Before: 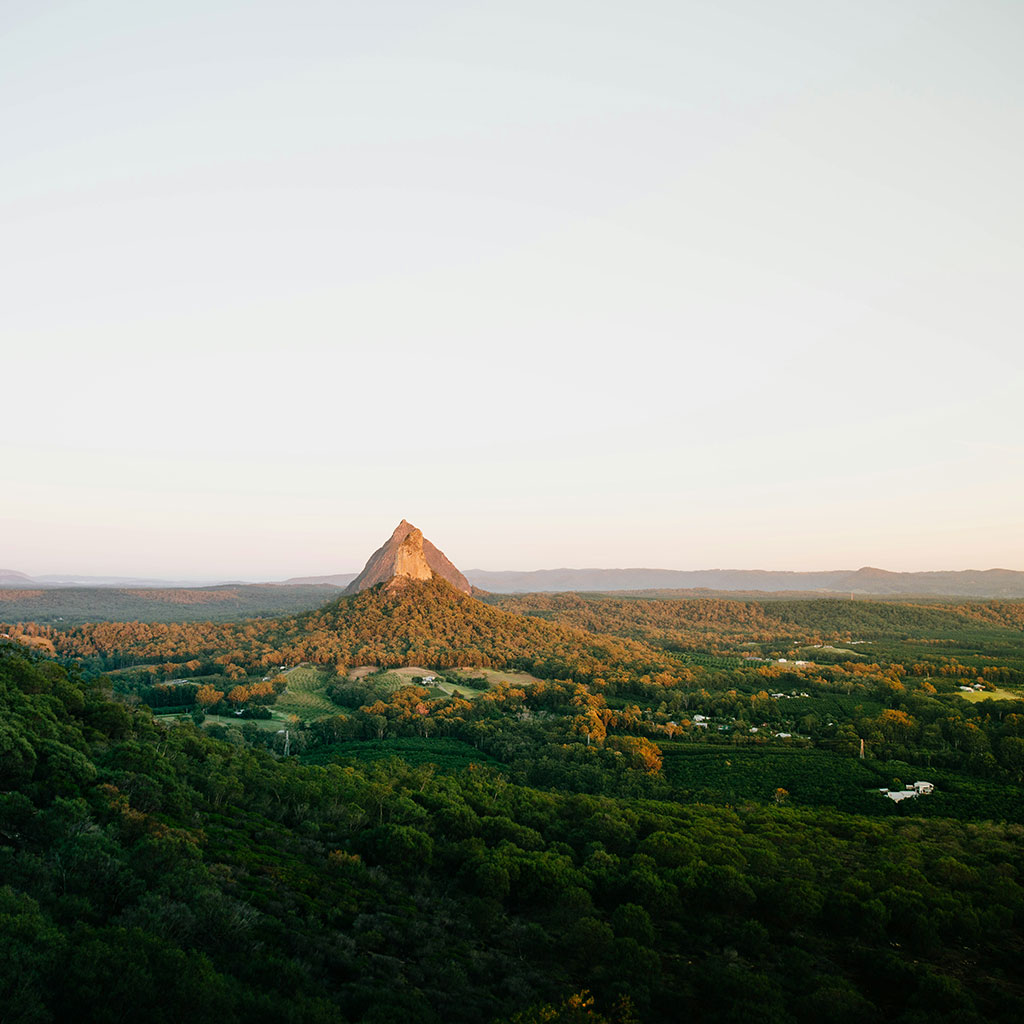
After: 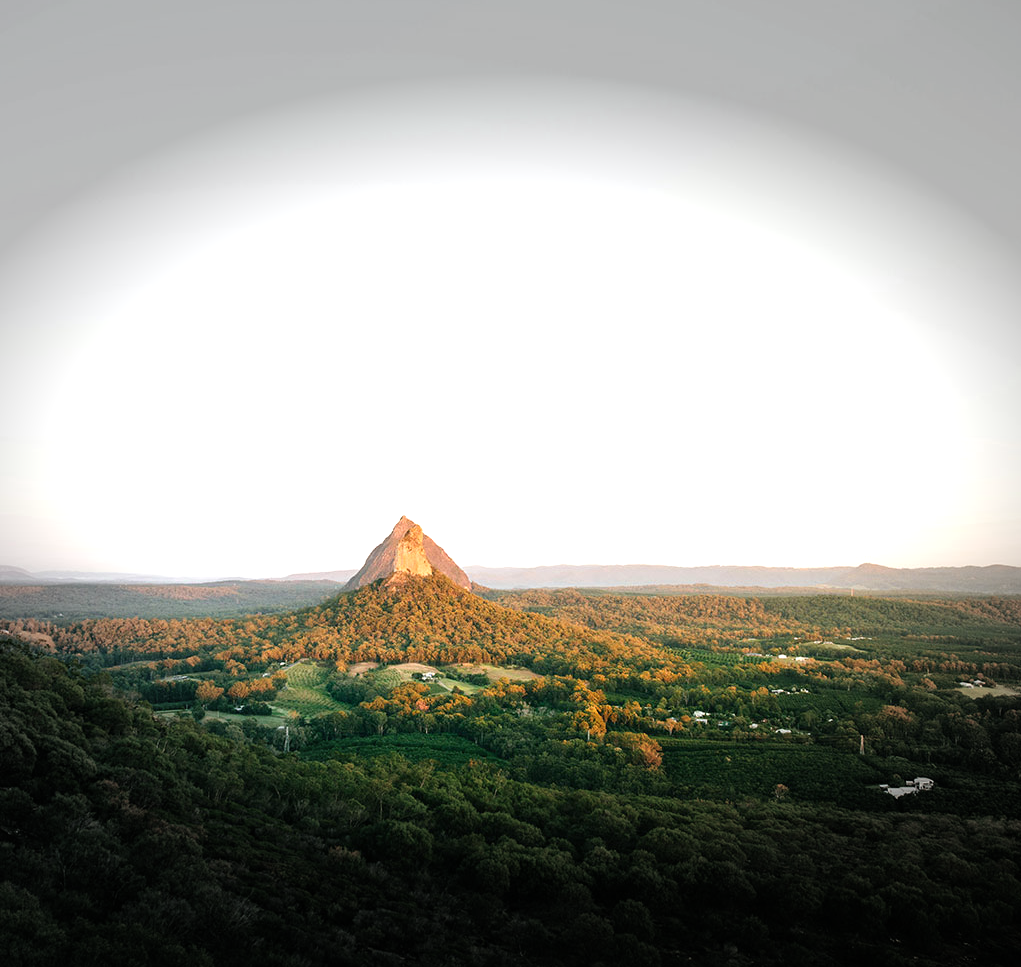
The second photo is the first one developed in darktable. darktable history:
vignetting: fall-off start 71.14%, brightness -0.627, saturation -0.679, width/height ratio 1.334
crop: top 0.399%, right 0.261%, bottom 5.103%
shadows and highlights: shadows -10.75, white point adjustment 1.41, highlights 10.74
exposure: exposure 0.6 EV, compensate highlight preservation false
